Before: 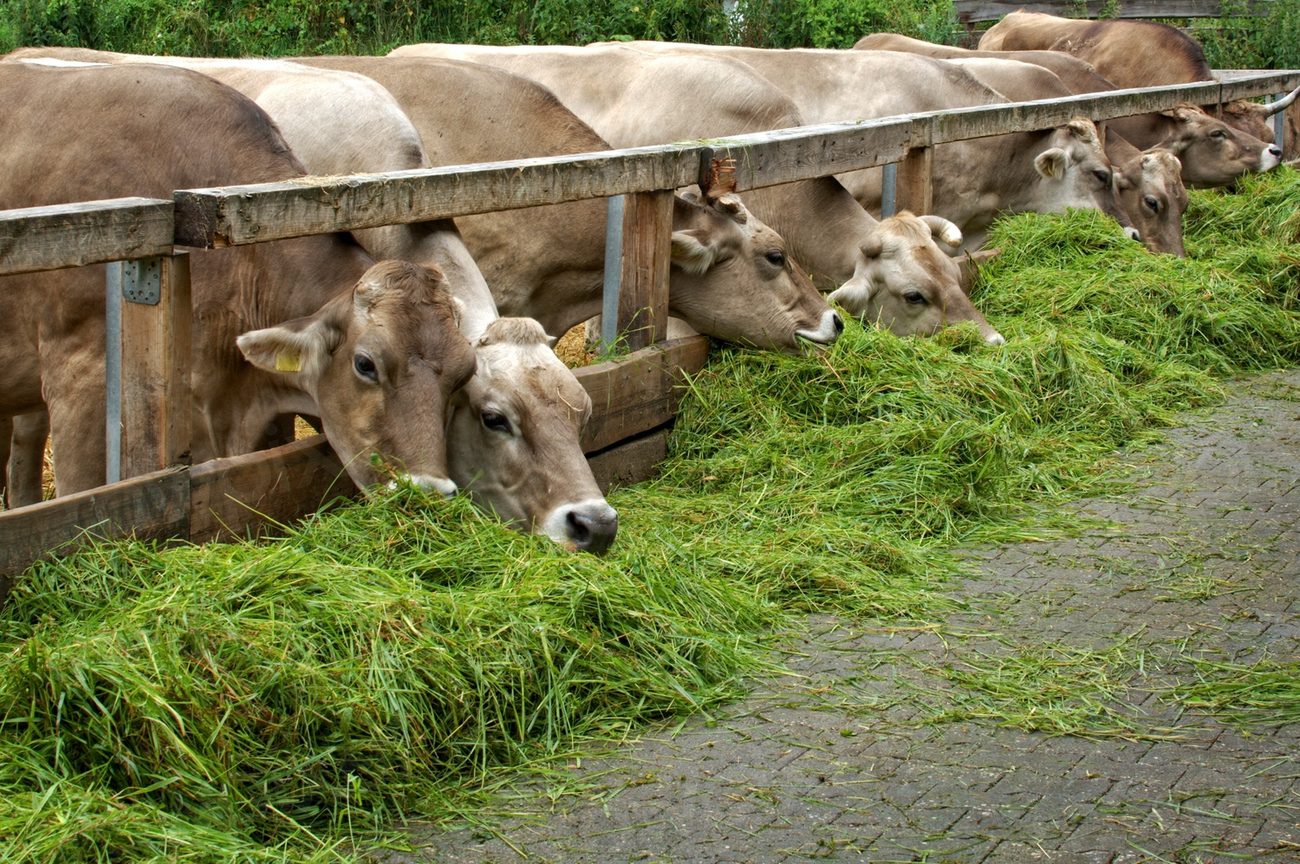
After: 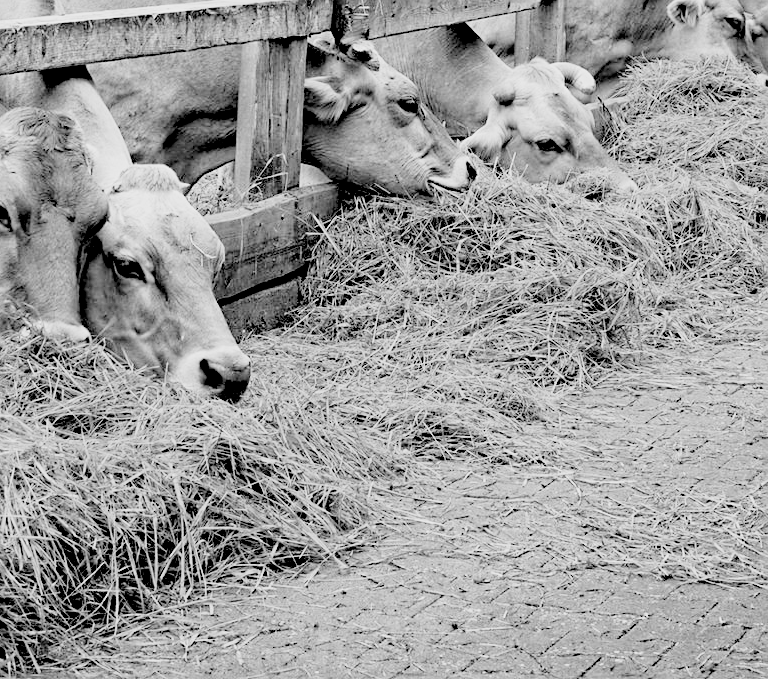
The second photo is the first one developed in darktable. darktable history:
crop and rotate: left 28.256%, top 17.734%, right 12.656%, bottom 3.573%
monochrome: on, module defaults
sharpen: on, module defaults
rgb levels: levels [[0.027, 0.429, 0.996], [0, 0.5, 1], [0, 0.5, 1]]
exposure: exposure 0.559 EV, compensate highlight preservation false
filmic rgb: black relative exposure -7.75 EV, white relative exposure 4.4 EV, threshold 3 EV, target black luminance 0%, hardness 3.76, latitude 50.51%, contrast 1.074, highlights saturation mix 10%, shadows ↔ highlights balance -0.22%, color science v4 (2020), enable highlight reconstruction true
tone curve: curves: ch0 [(0, 0) (0.087, 0.054) (0.281, 0.245) (0.506, 0.526) (0.8, 0.824) (0.994, 0.955)]; ch1 [(0, 0) (0.27, 0.195) (0.406, 0.435) (0.452, 0.474) (0.495, 0.5) (0.514, 0.508) (0.537, 0.556) (0.654, 0.689) (1, 1)]; ch2 [(0, 0) (0.269, 0.299) (0.459, 0.441) (0.498, 0.499) (0.523, 0.52) (0.551, 0.549) (0.633, 0.625) (0.659, 0.681) (0.718, 0.764) (1, 1)], color space Lab, independent channels, preserve colors none
white balance: red 0.925, blue 1.046
